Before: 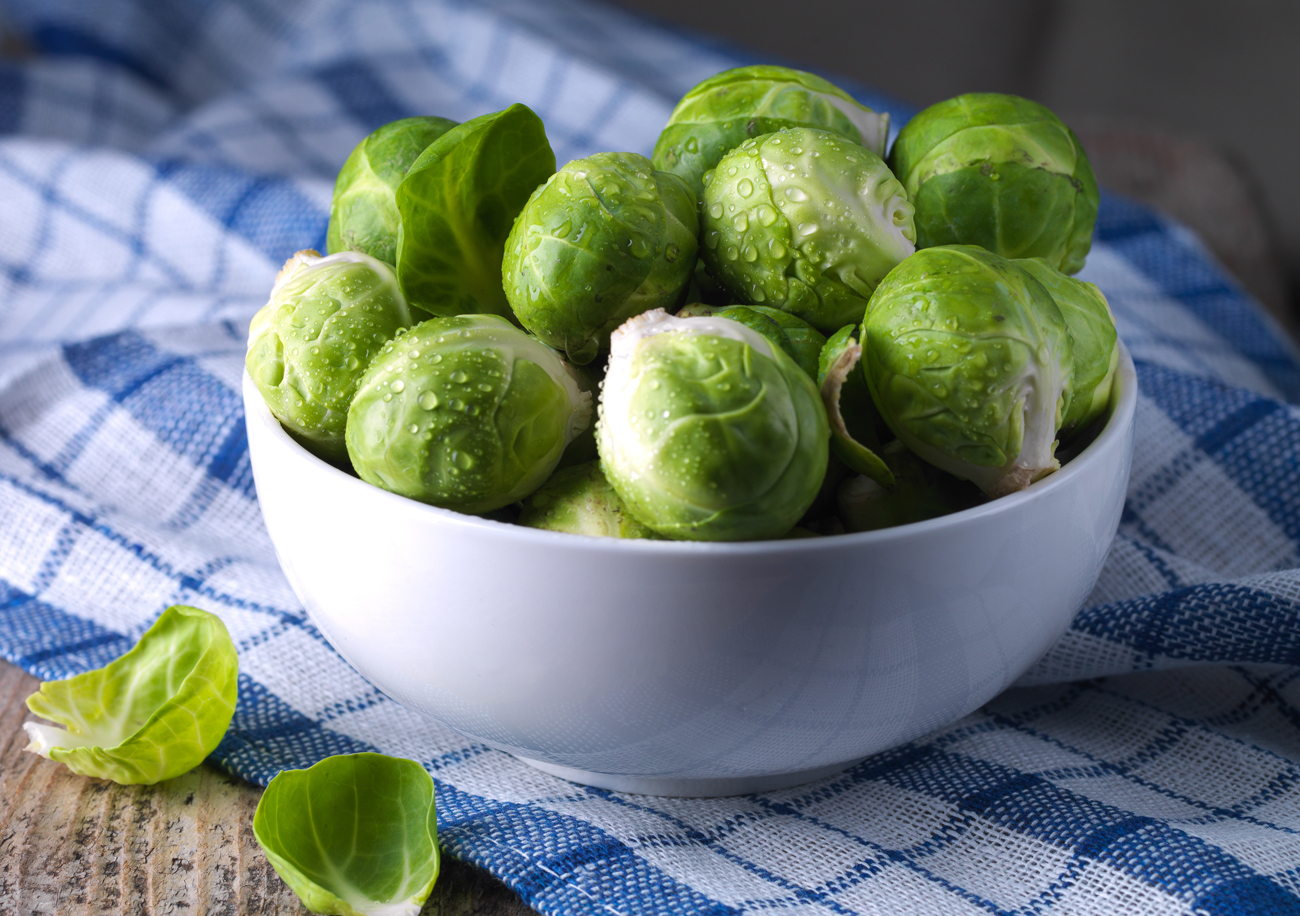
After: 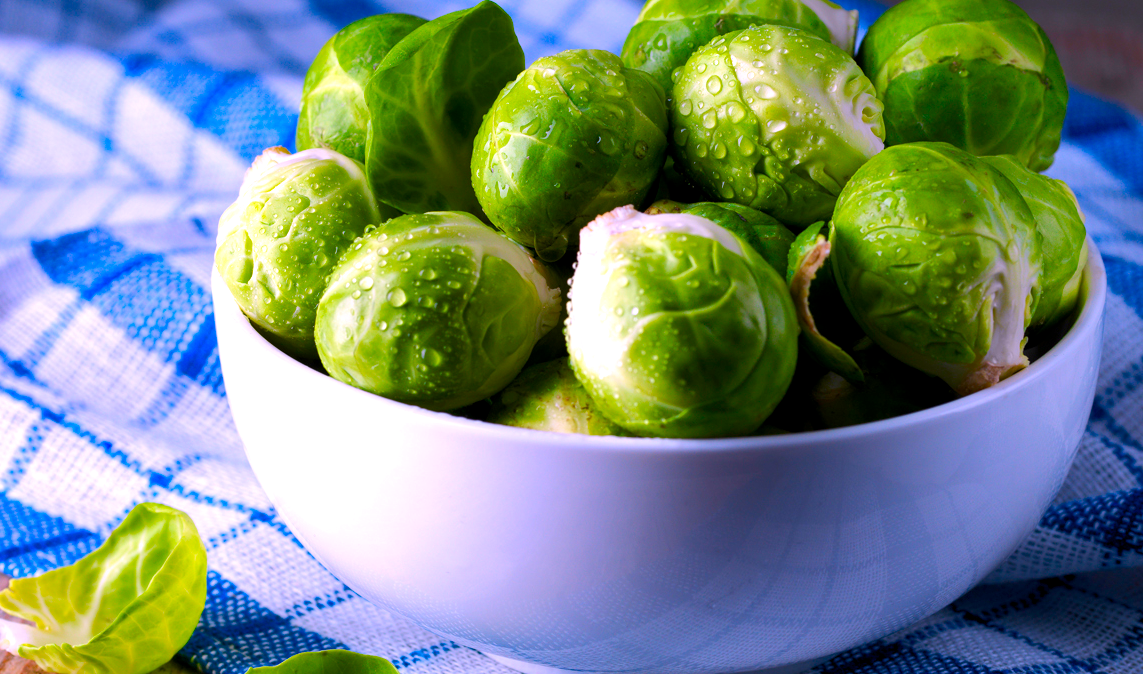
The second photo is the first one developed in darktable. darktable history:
contrast brightness saturation: saturation 0.5
crop and rotate: left 2.425%, top 11.305%, right 9.6%, bottom 15.08%
color correction: highlights a* 15.46, highlights b* -20.56
color balance rgb: global offset › luminance -0.51%, perceptual saturation grading › global saturation 27.53%, perceptual saturation grading › highlights -25%, perceptual saturation grading › shadows 25%, perceptual brilliance grading › highlights 6.62%, perceptual brilliance grading › mid-tones 17.07%, perceptual brilliance grading › shadows -5.23%
